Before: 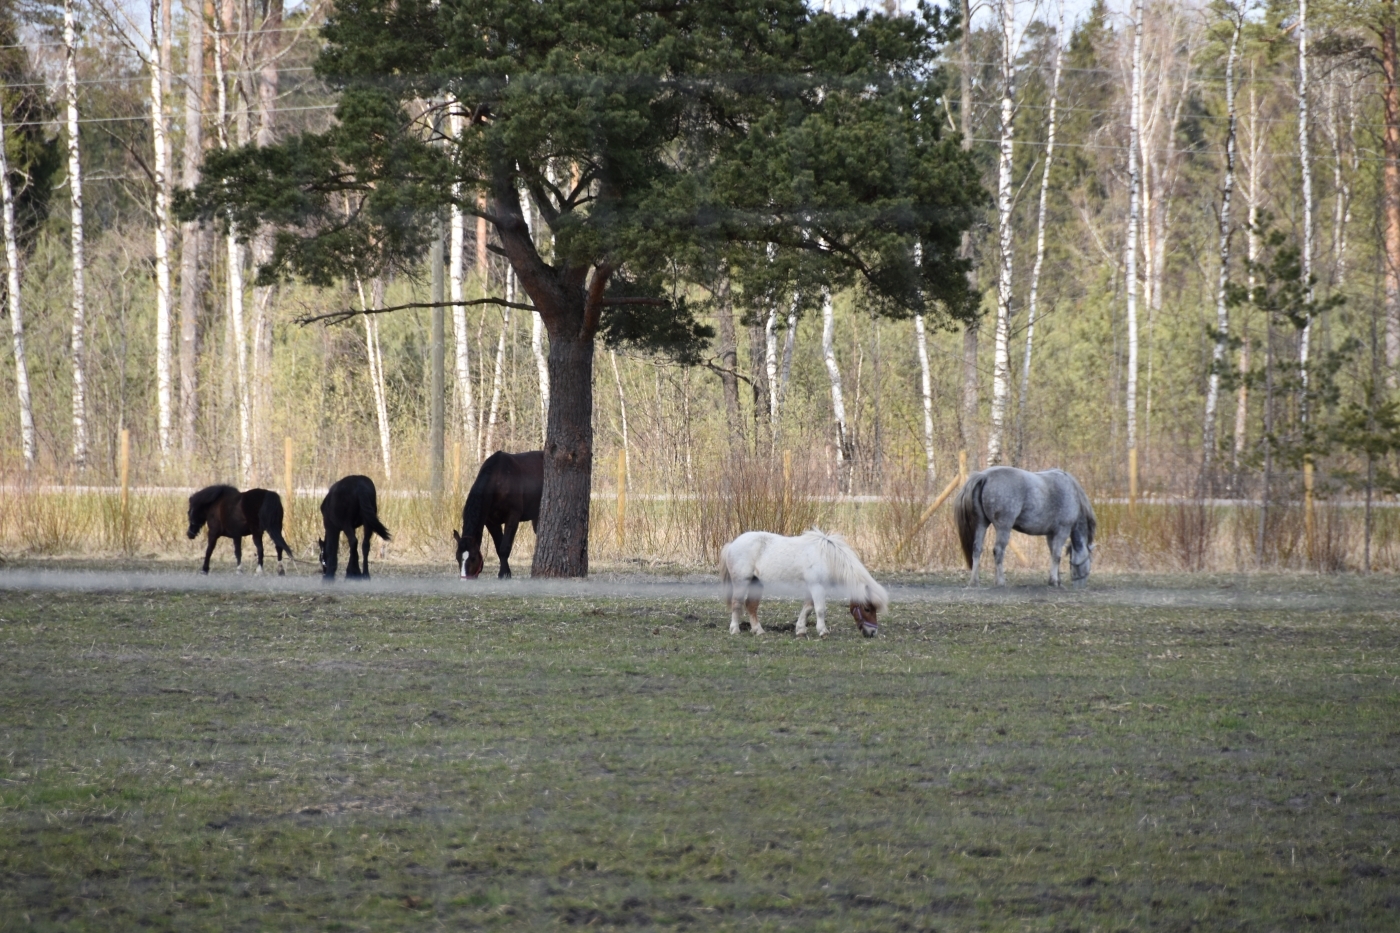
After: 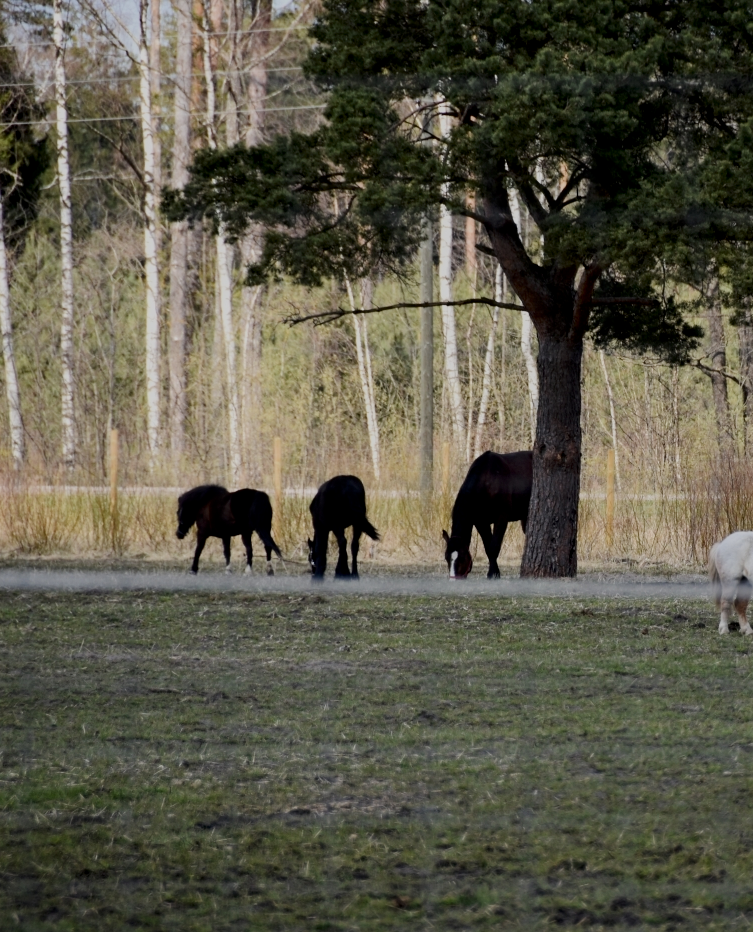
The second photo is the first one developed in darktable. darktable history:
crop: left 0.844%, right 45.358%, bottom 0.079%
local contrast: highlights 101%, shadows 101%, detail 119%, midtone range 0.2
contrast brightness saturation: contrast 0.069, brightness -0.144, saturation 0.109
filmic rgb: black relative exposure -7.34 EV, white relative exposure 5.08 EV, hardness 3.22
